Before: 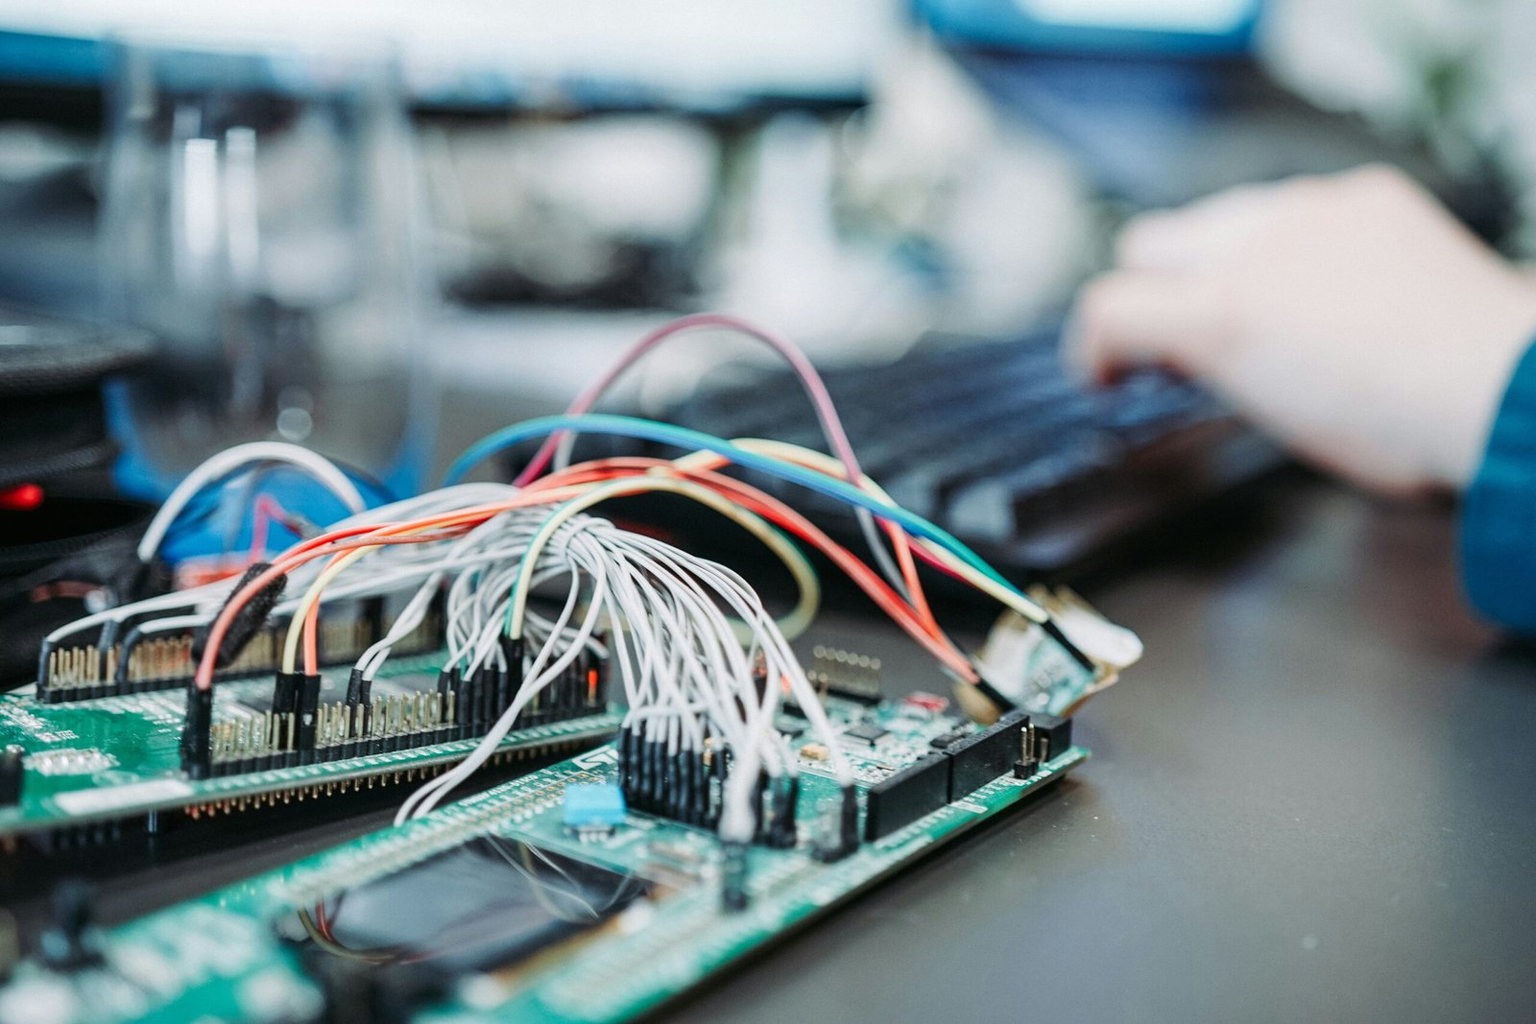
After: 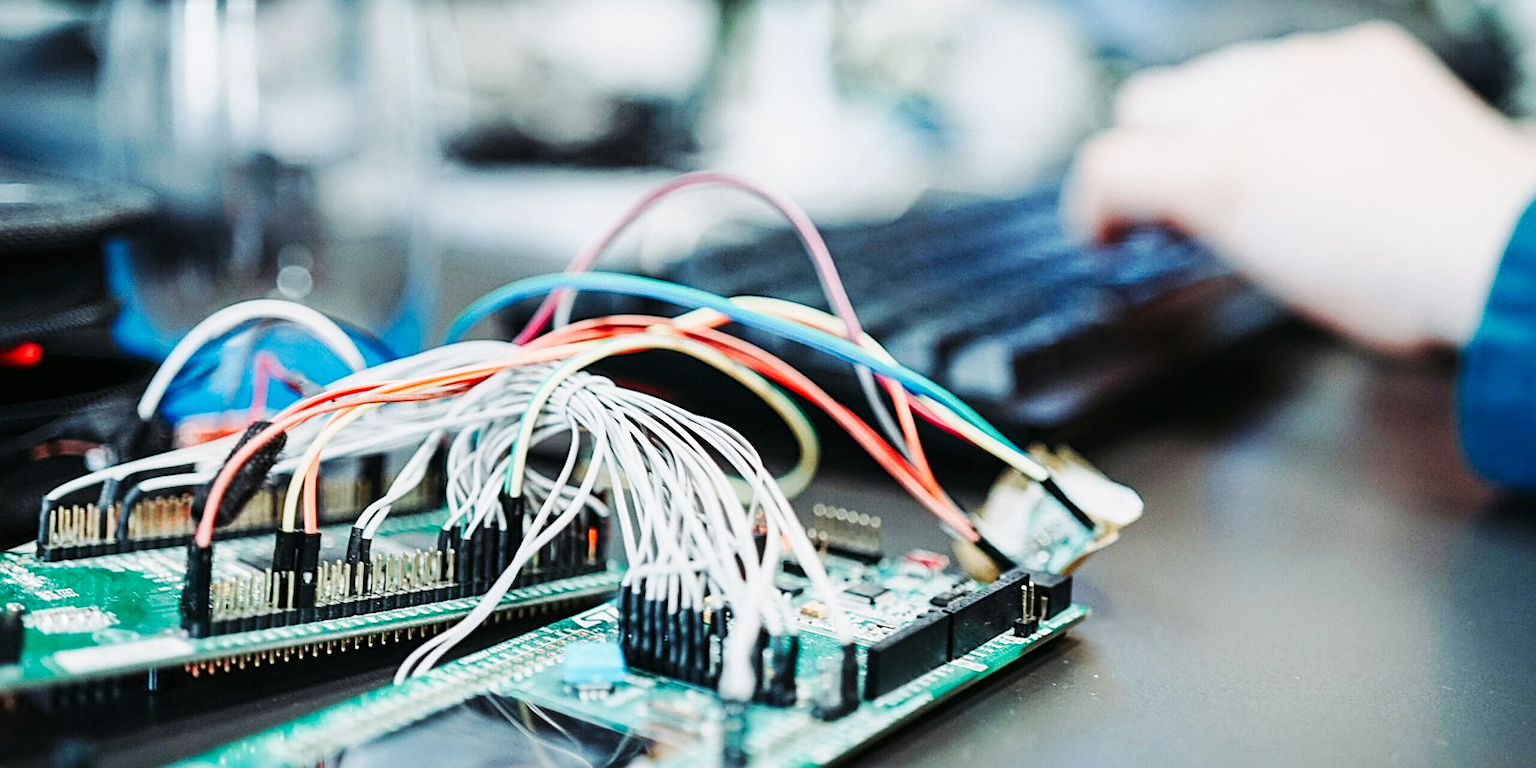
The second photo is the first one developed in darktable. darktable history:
sharpen: on, module defaults
crop: top 13.919%, bottom 10.963%
base curve: curves: ch0 [(0, 0) (0.032, 0.025) (0.121, 0.166) (0.206, 0.329) (0.605, 0.79) (1, 1)], preserve colors none
